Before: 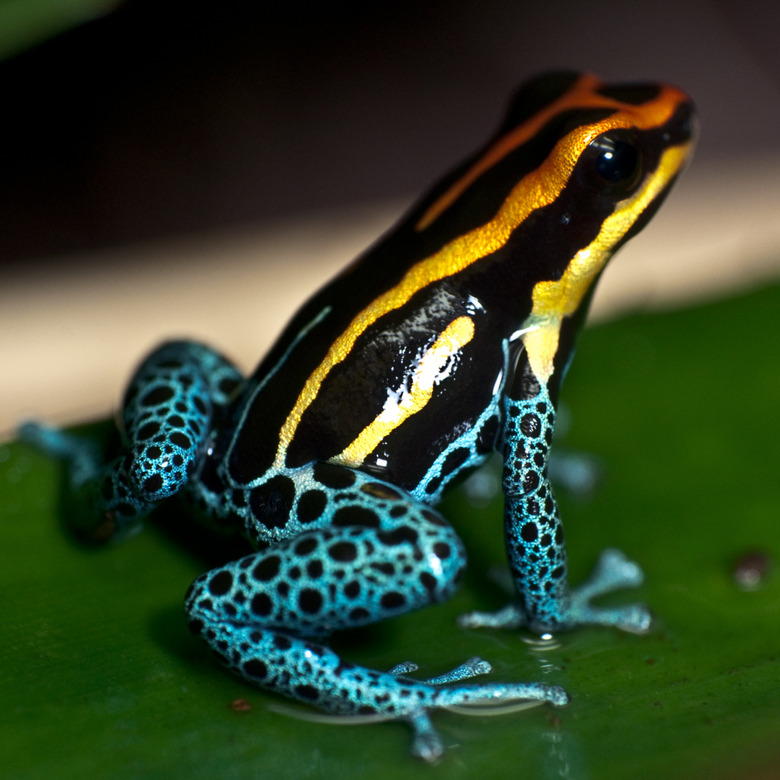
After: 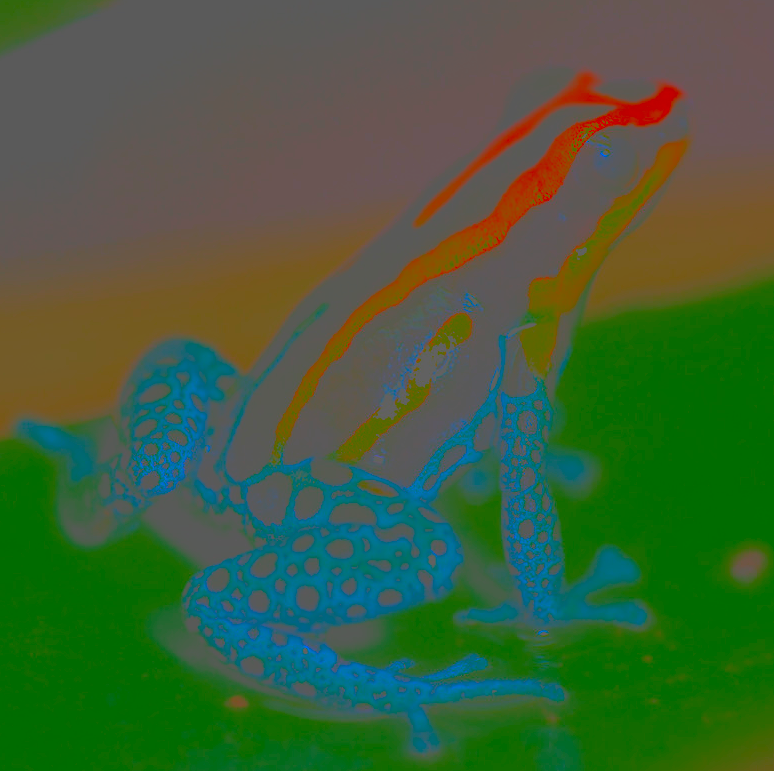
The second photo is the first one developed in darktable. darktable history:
local contrast: mode bilateral grid, contrast 20, coarseness 50, detail 132%, midtone range 0.2
contrast brightness saturation: contrast -0.976, brightness -0.172, saturation 0.744
crop: left 0.454%, top 0.487%, right 0.203%, bottom 0.639%
